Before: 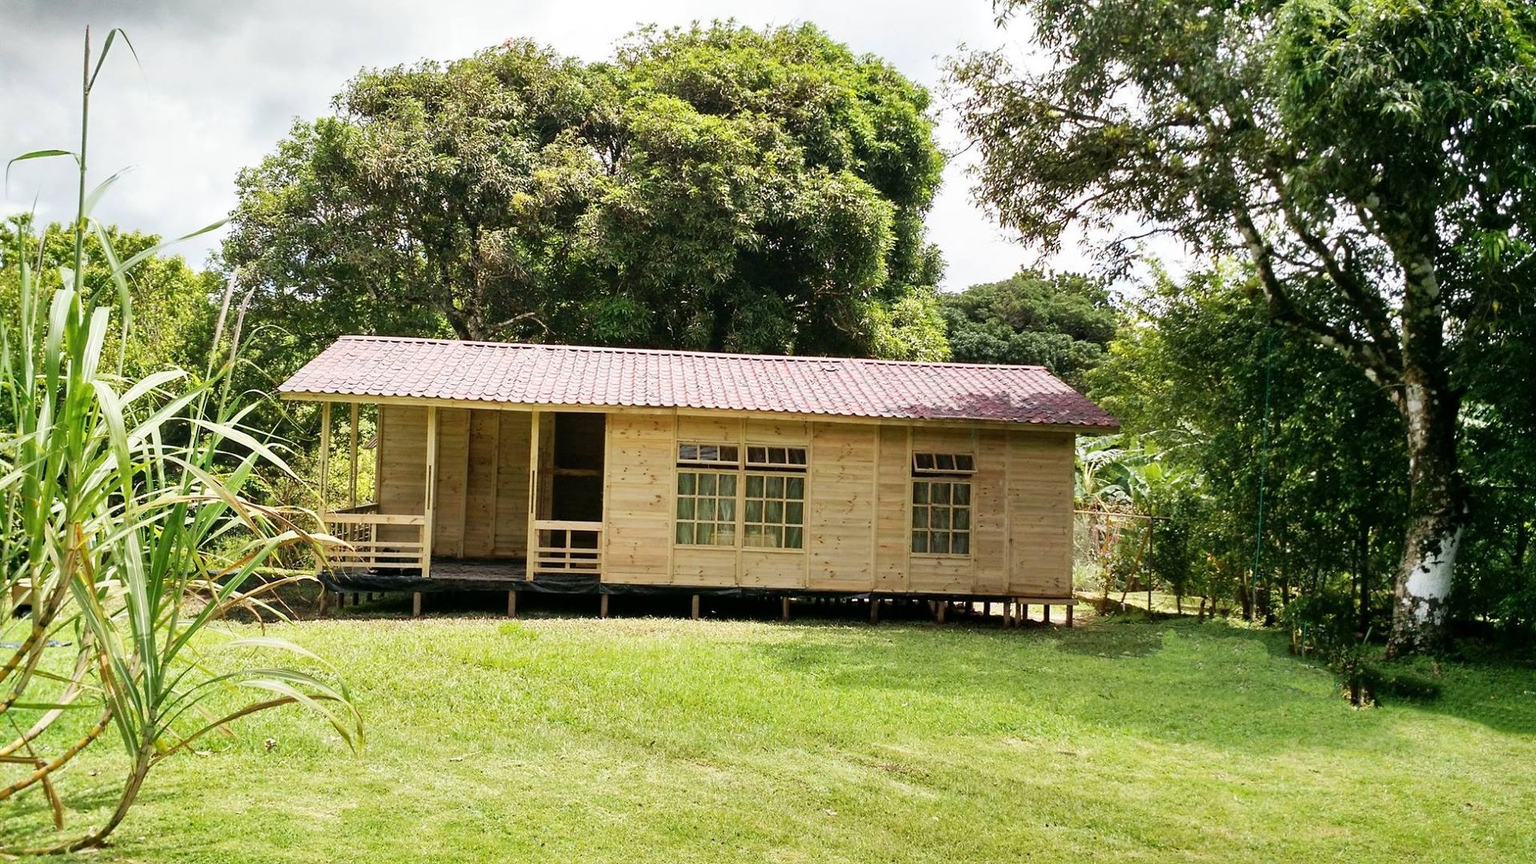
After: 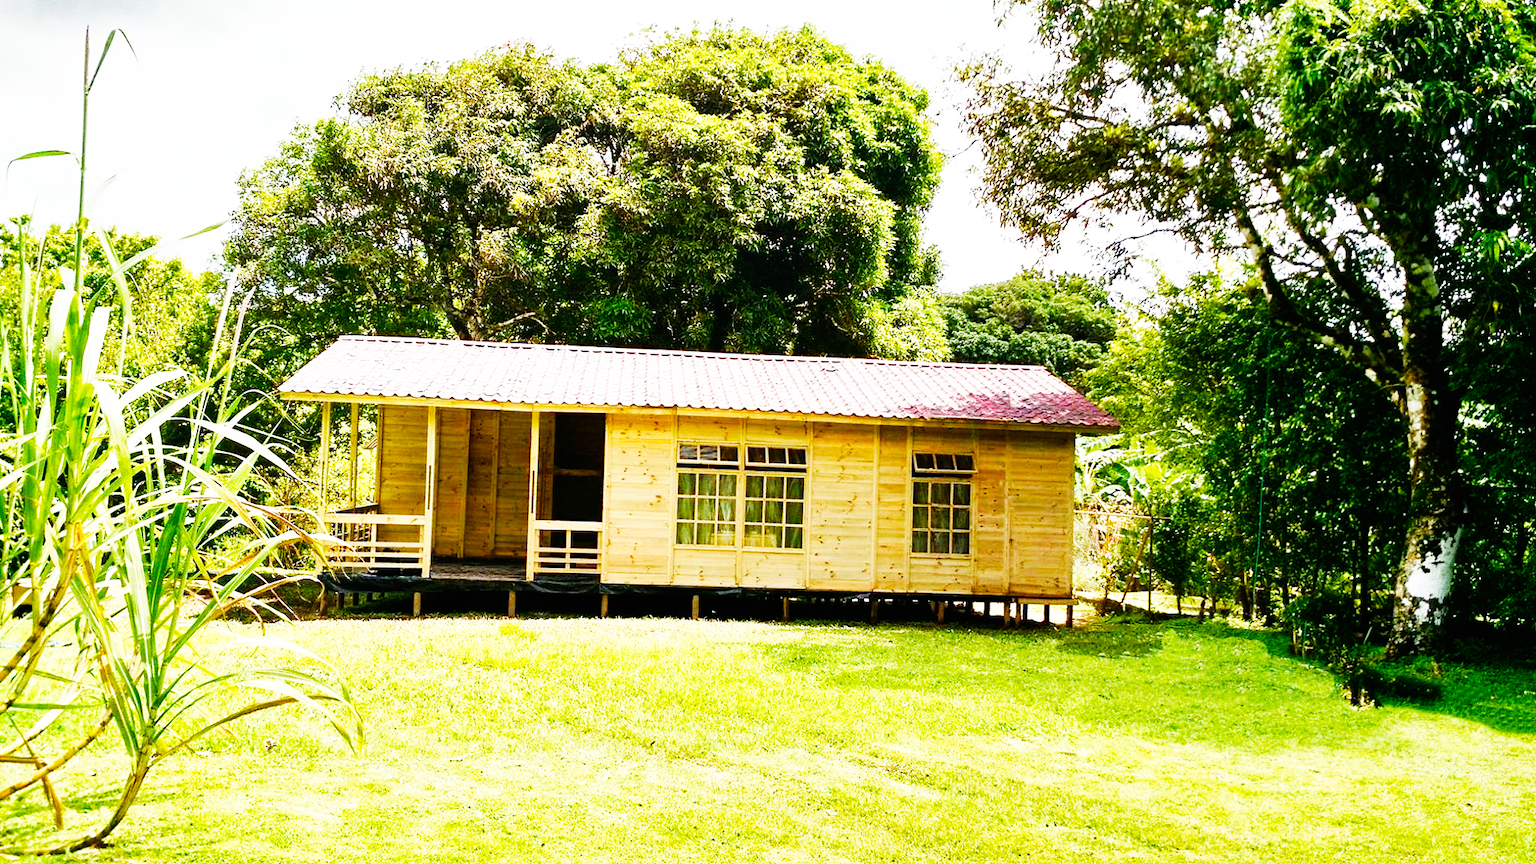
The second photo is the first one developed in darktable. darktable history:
color balance rgb: shadows lift › luminance -19.625%, perceptual saturation grading › global saturation 0.271%, perceptual saturation grading › mid-tones 6.377%, perceptual saturation grading › shadows 72.028%, global vibrance 15.381%
base curve: curves: ch0 [(0, 0) (0.007, 0.004) (0.027, 0.03) (0.046, 0.07) (0.207, 0.54) (0.442, 0.872) (0.673, 0.972) (1, 1)], preserve colors none
